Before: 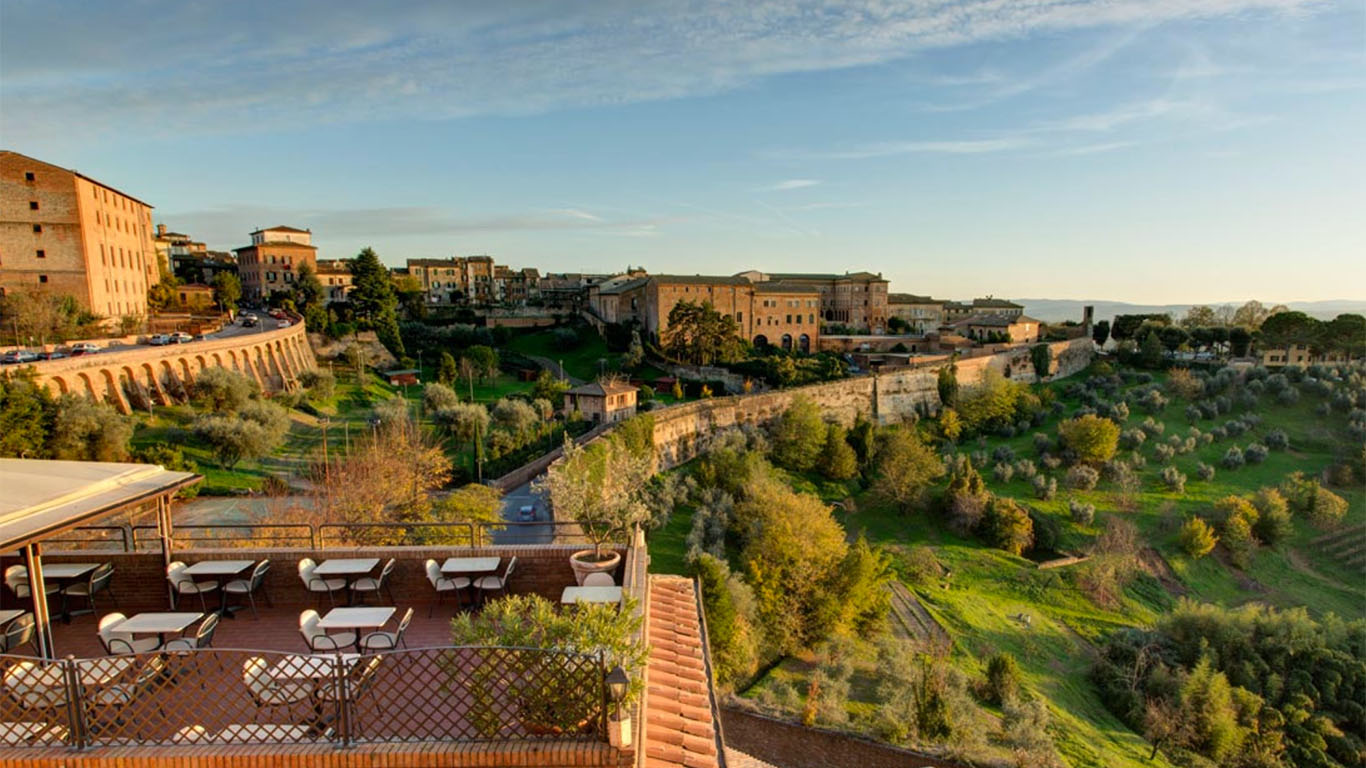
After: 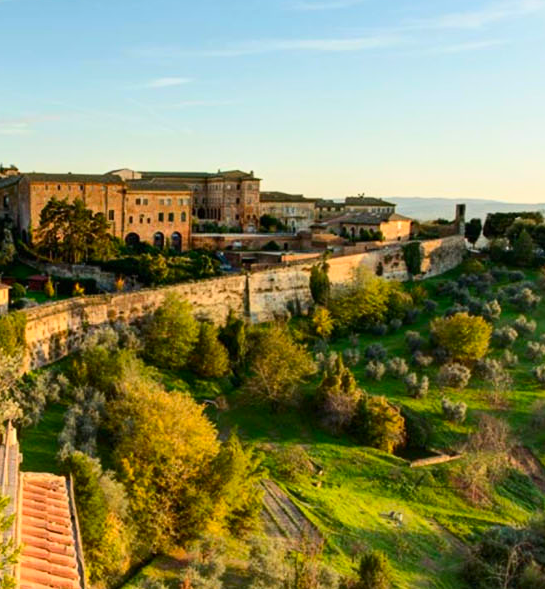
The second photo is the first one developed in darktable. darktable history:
contrast brightness saturation: contrast 0.232, brightness 0.099, saturation 0.287
crop: left 46.011%, top 13.303%, right 14.071%, bottom 10.002%
